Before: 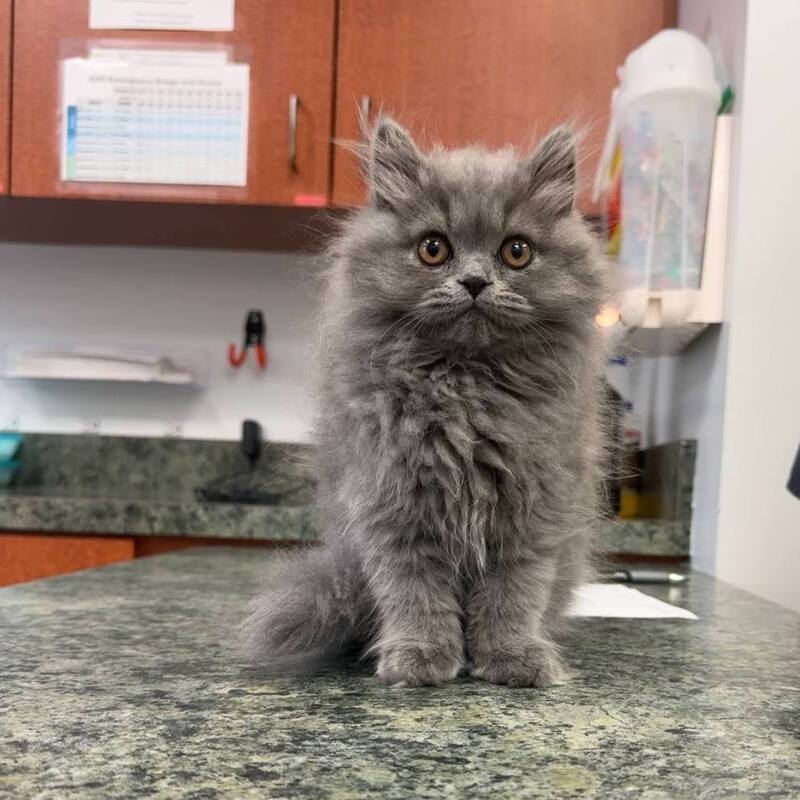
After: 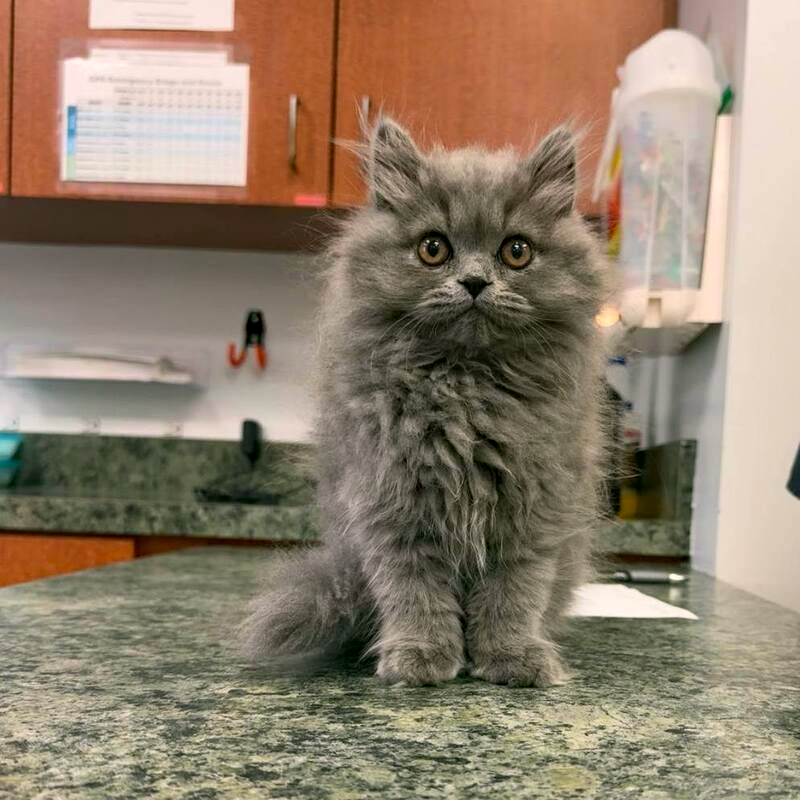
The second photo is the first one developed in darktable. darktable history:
color correction: highlights a* 4.02, highlights b* 4.98, shadows a* -7.55, shadows b* 4.98
haze removal: on, module defaults
